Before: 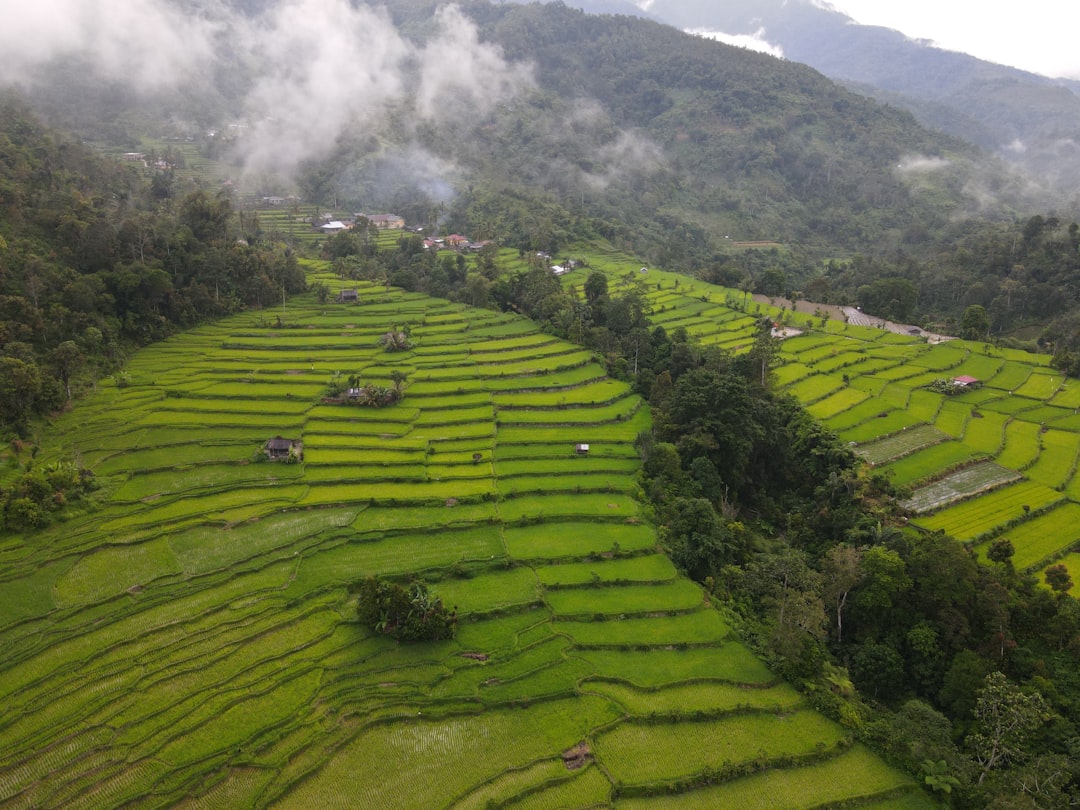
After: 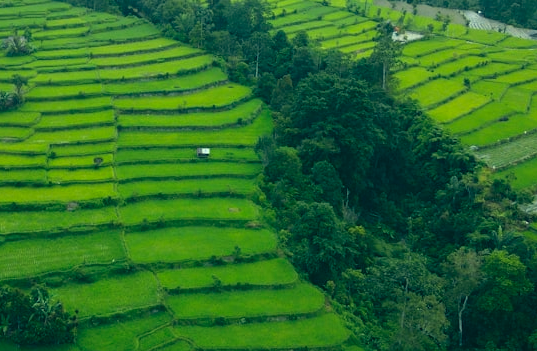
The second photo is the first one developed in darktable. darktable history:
color correction: highlights a* -19.6, highlights b* 9.8, shadows a* -19.68, shadows b* -11.43
exposure: exposure 0.211 EV, compensate highlight preservation false
crop: left 35.168%, top 36.59%, right 15.048%, bottom 19.975%
